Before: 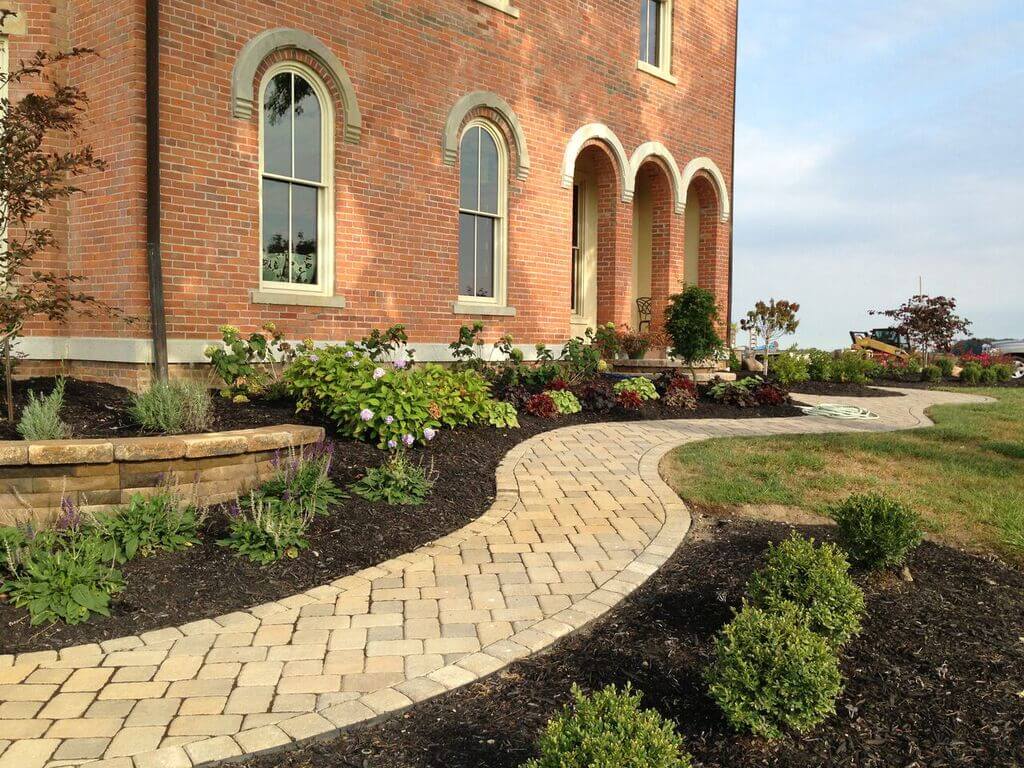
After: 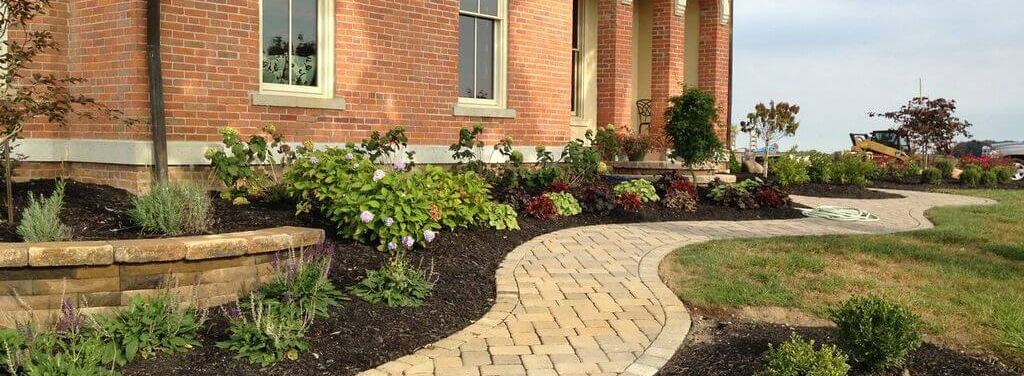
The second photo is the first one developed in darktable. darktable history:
crop and rotate: top 25.817%, bottom 25.121%
